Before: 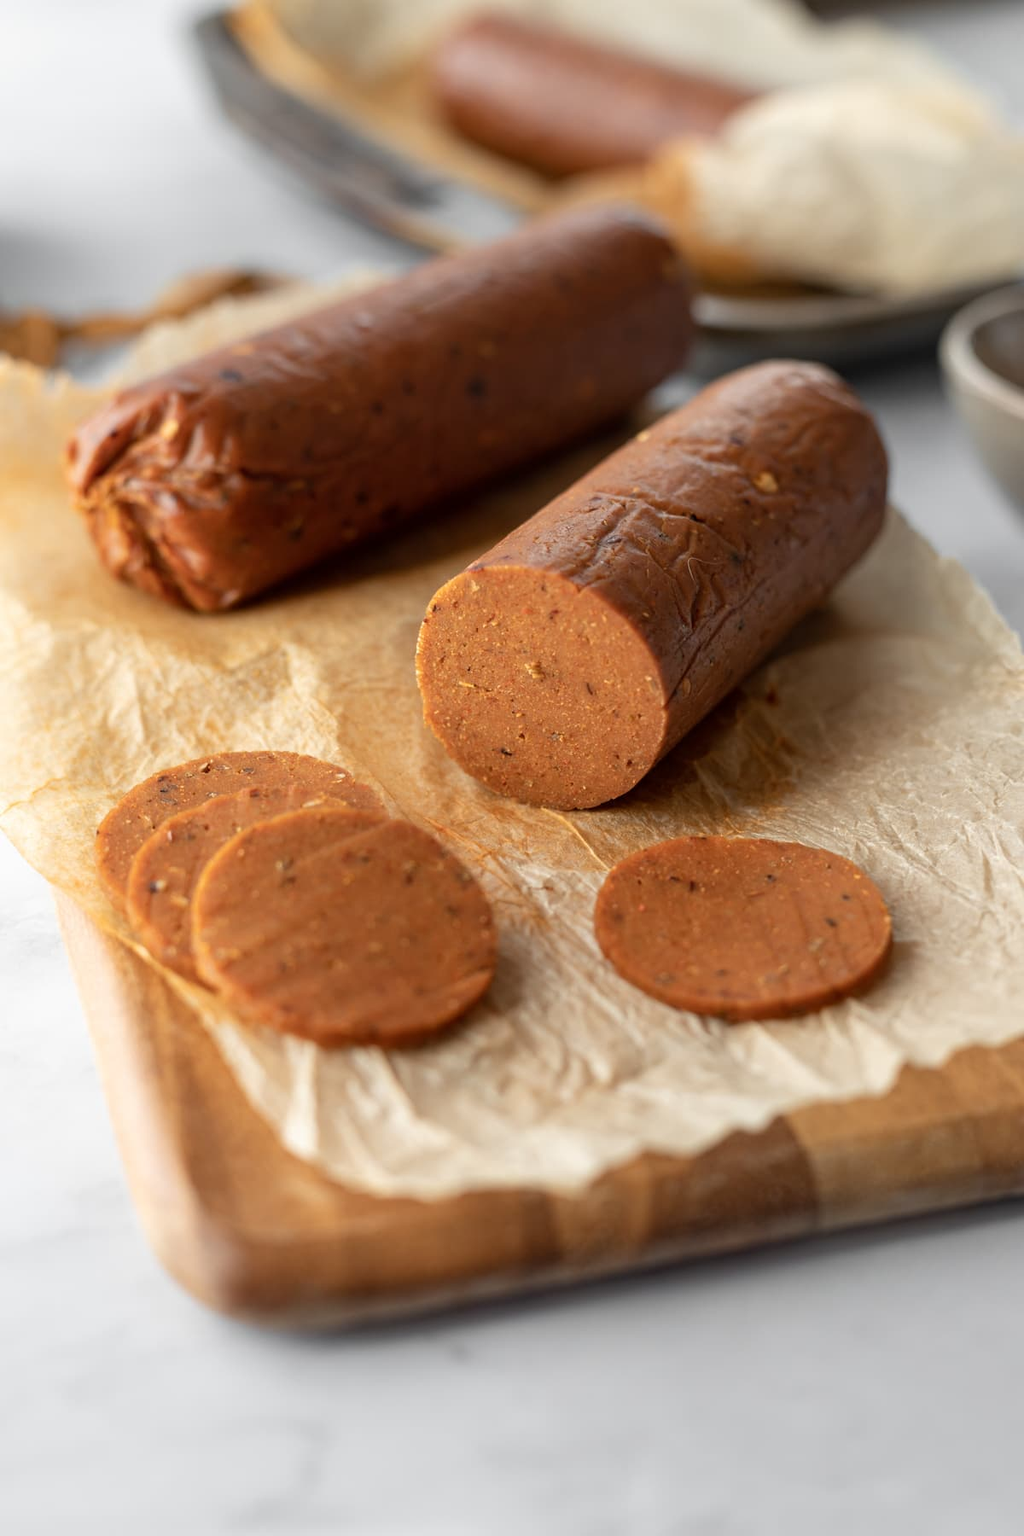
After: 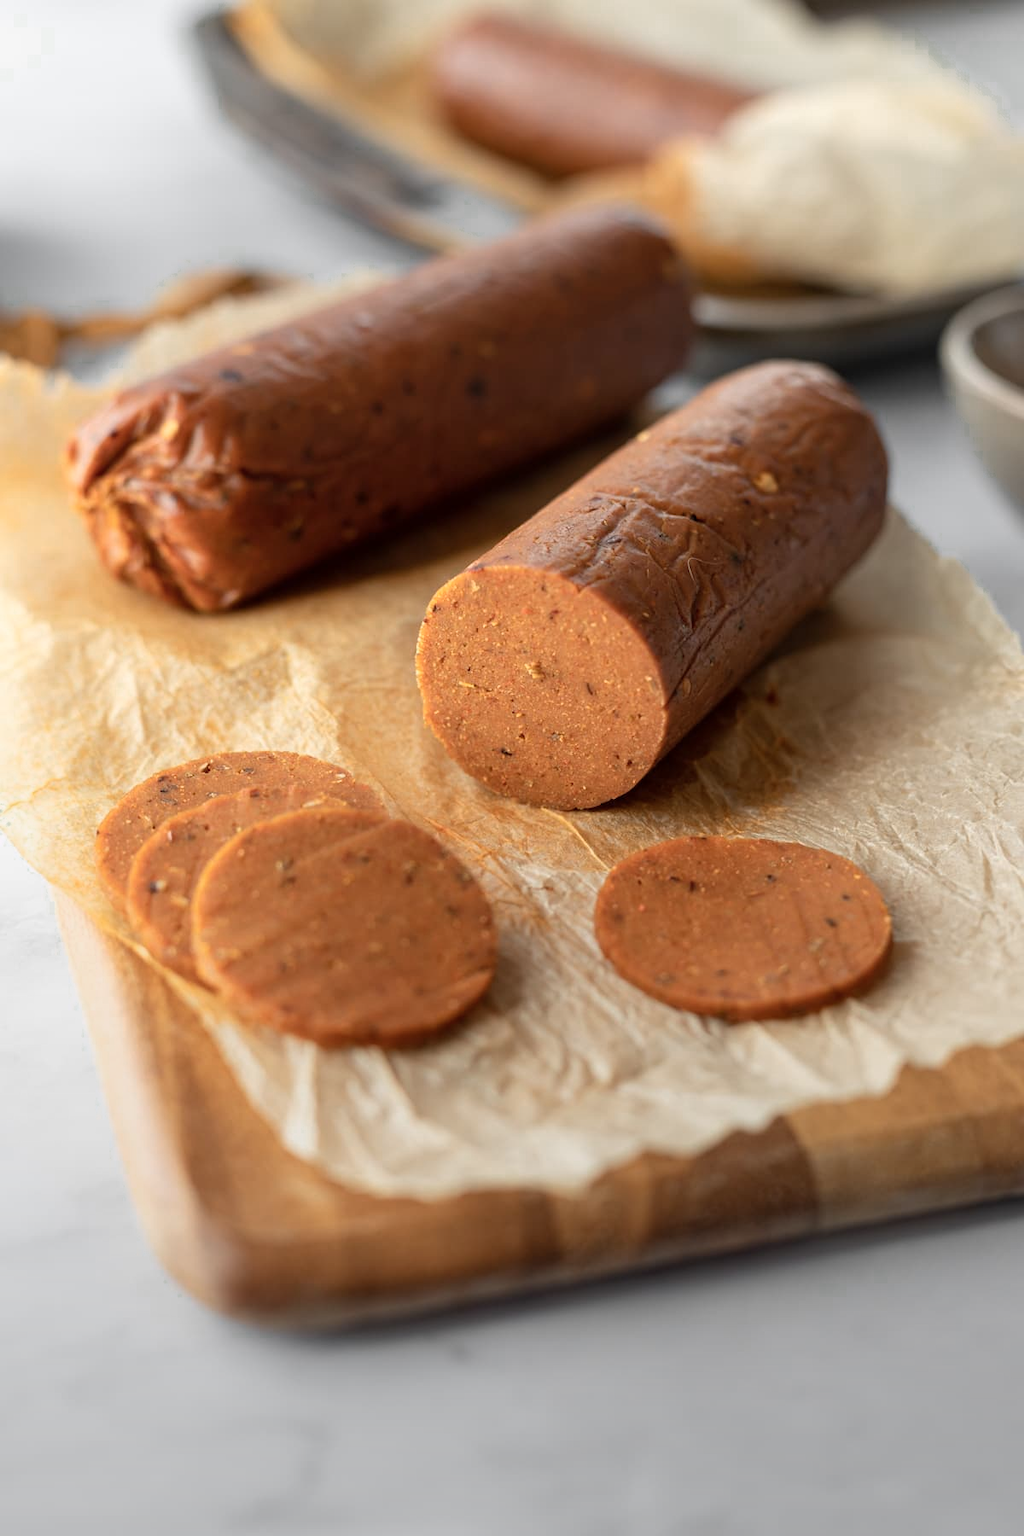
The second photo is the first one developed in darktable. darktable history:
graduated density: rotation -180°, offset 27.42
color zones: curves: ch0 [(0.25, 0.5) (0.347, 0.092) (0.75, 0.5)]; ch1 [(0.25, 0.5) (0.33, 0.51) (0.75, 0.5)]
